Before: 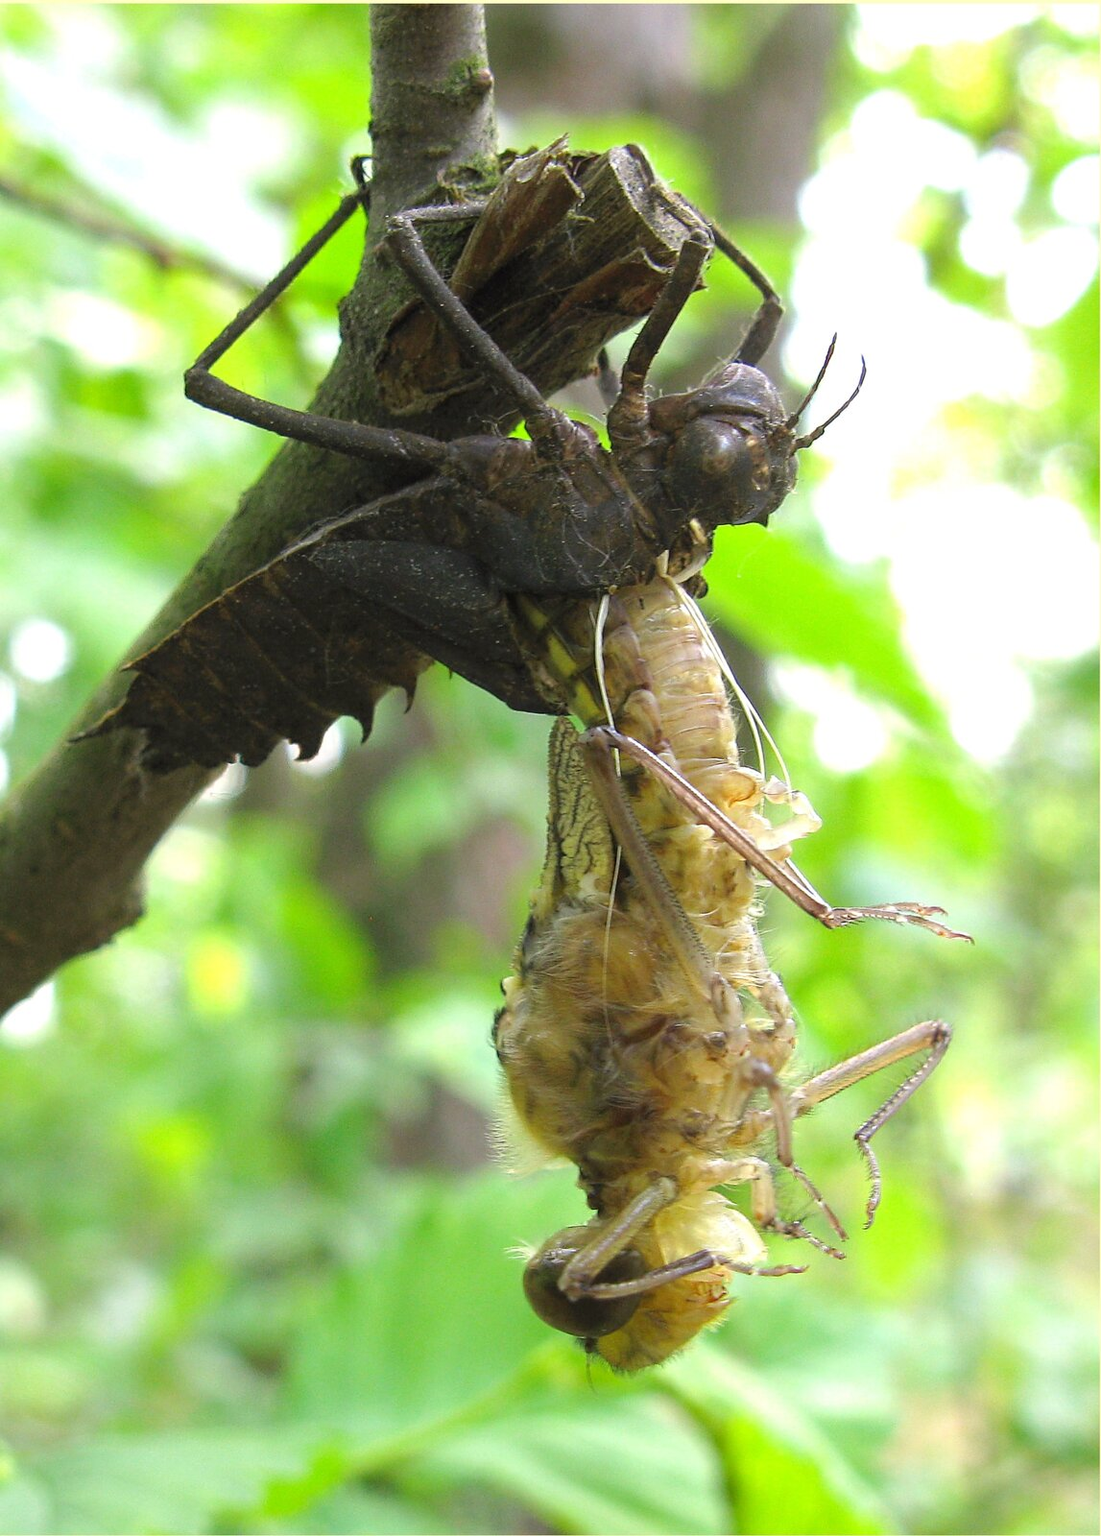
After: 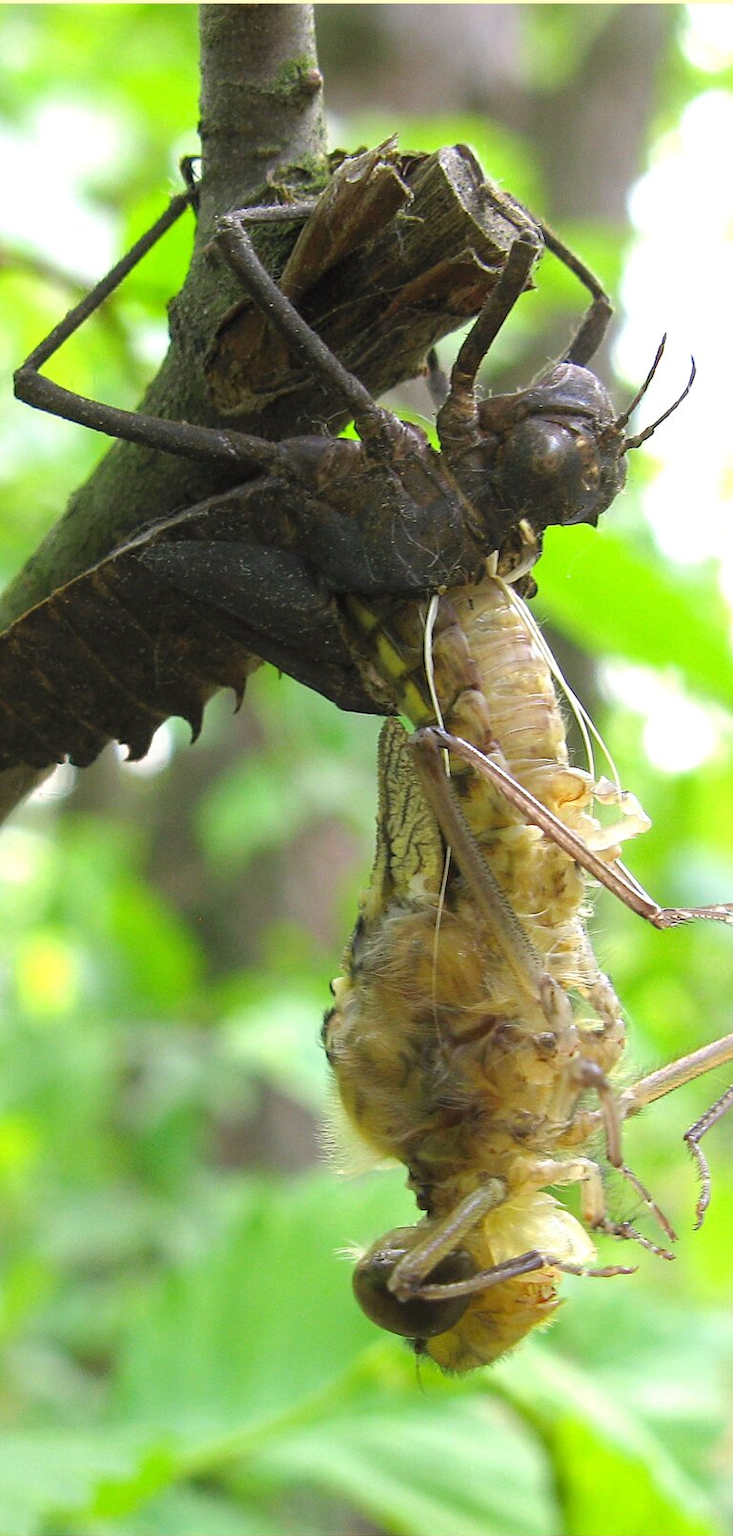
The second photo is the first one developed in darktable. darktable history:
crop and rotate: left 15.602%, right 17.714%
